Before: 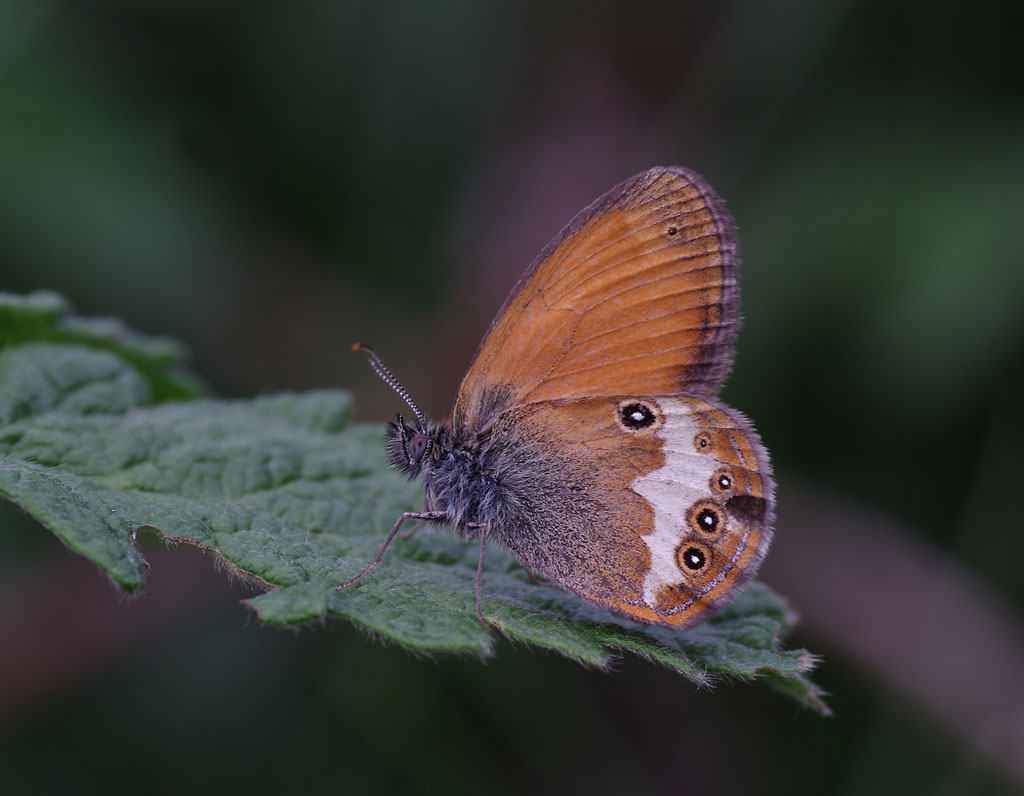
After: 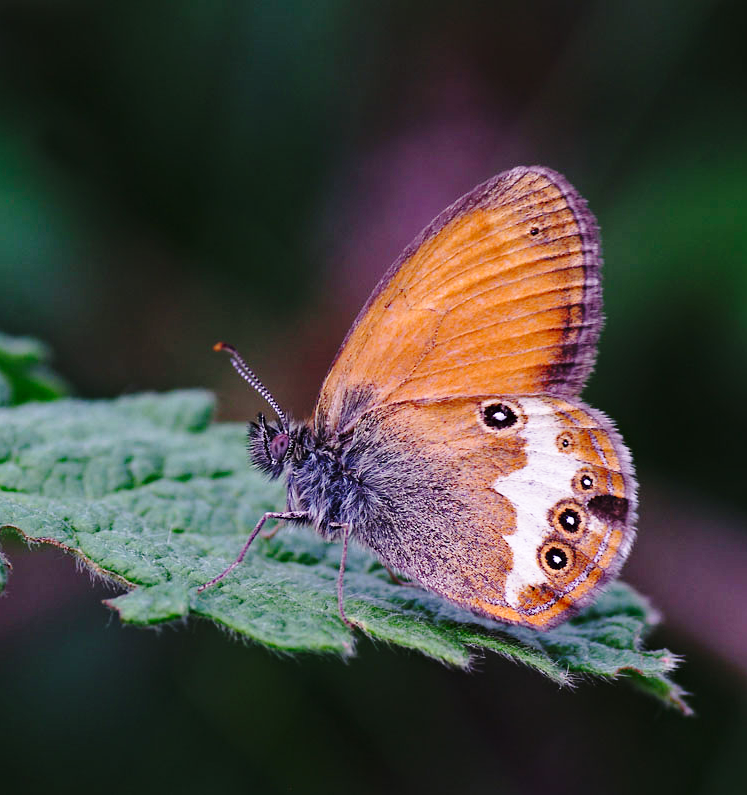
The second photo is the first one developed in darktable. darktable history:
haze removal: compatibility mode true, adaptive false
base curve: curves: ch0 [(0, 0) (0.028, 0.03) (0.105, 0.232) (0.387, 0.748) (0.754, 0.968) (1, 1)], preserve colors none
crop: left 13.559%, right 13.42%
